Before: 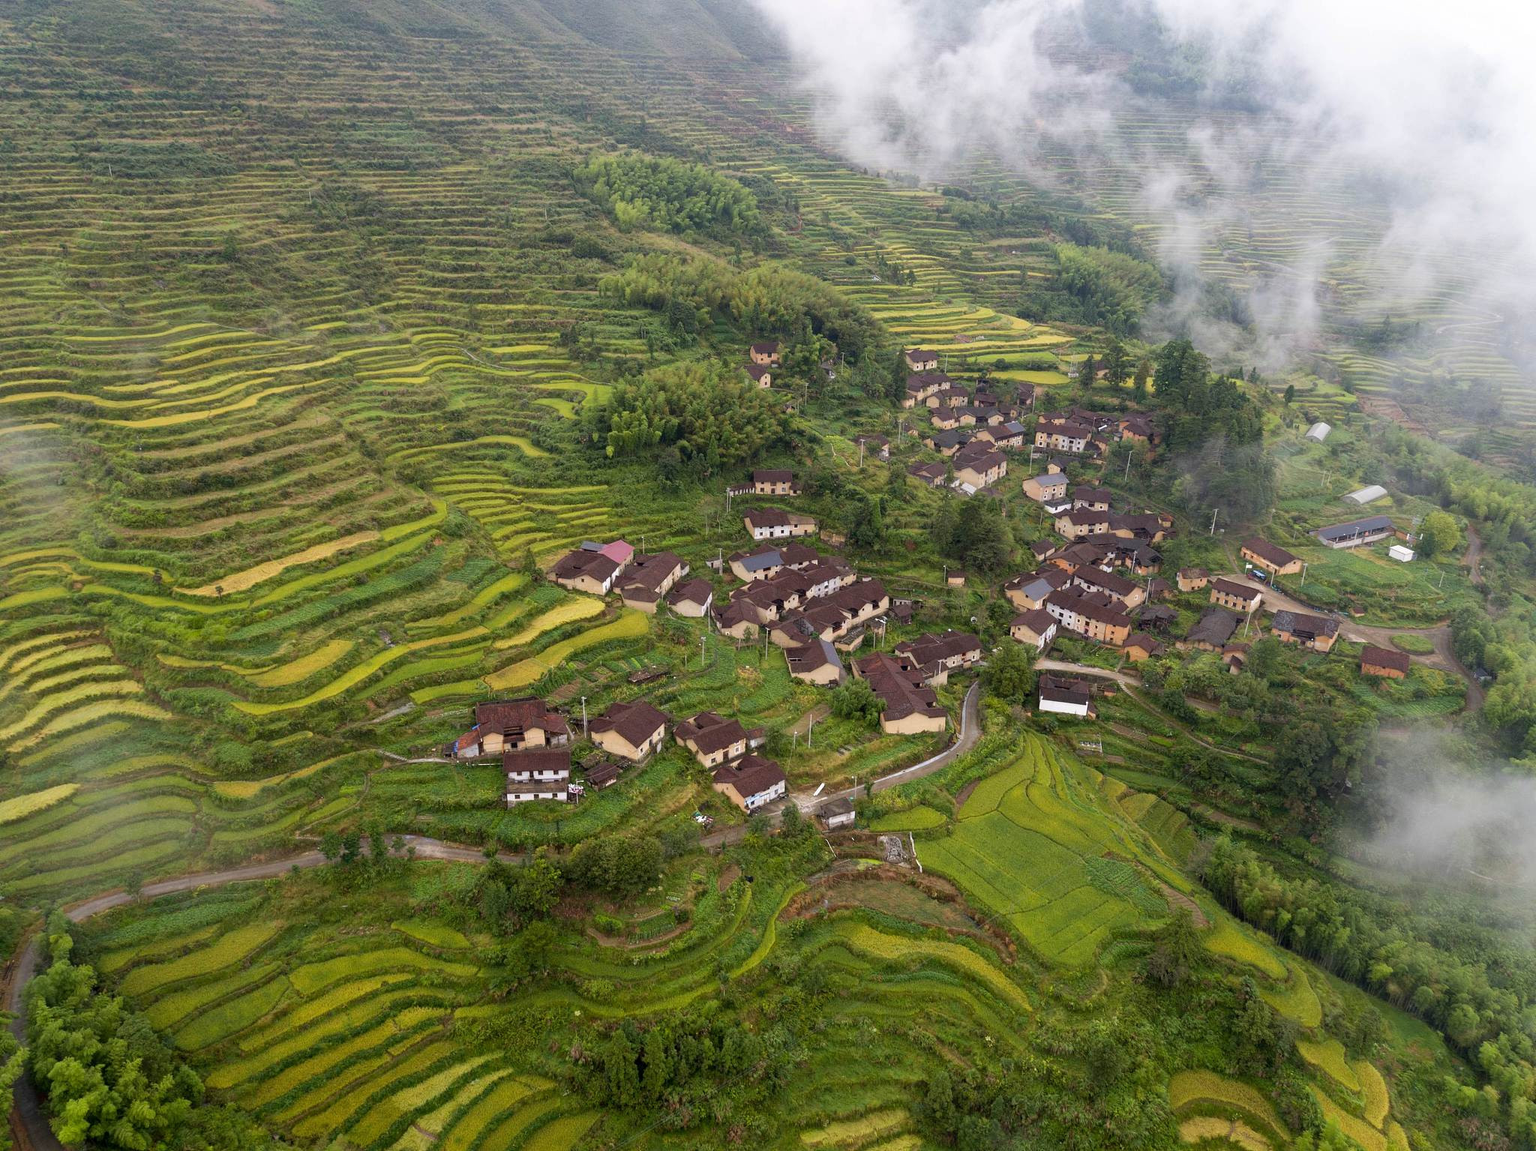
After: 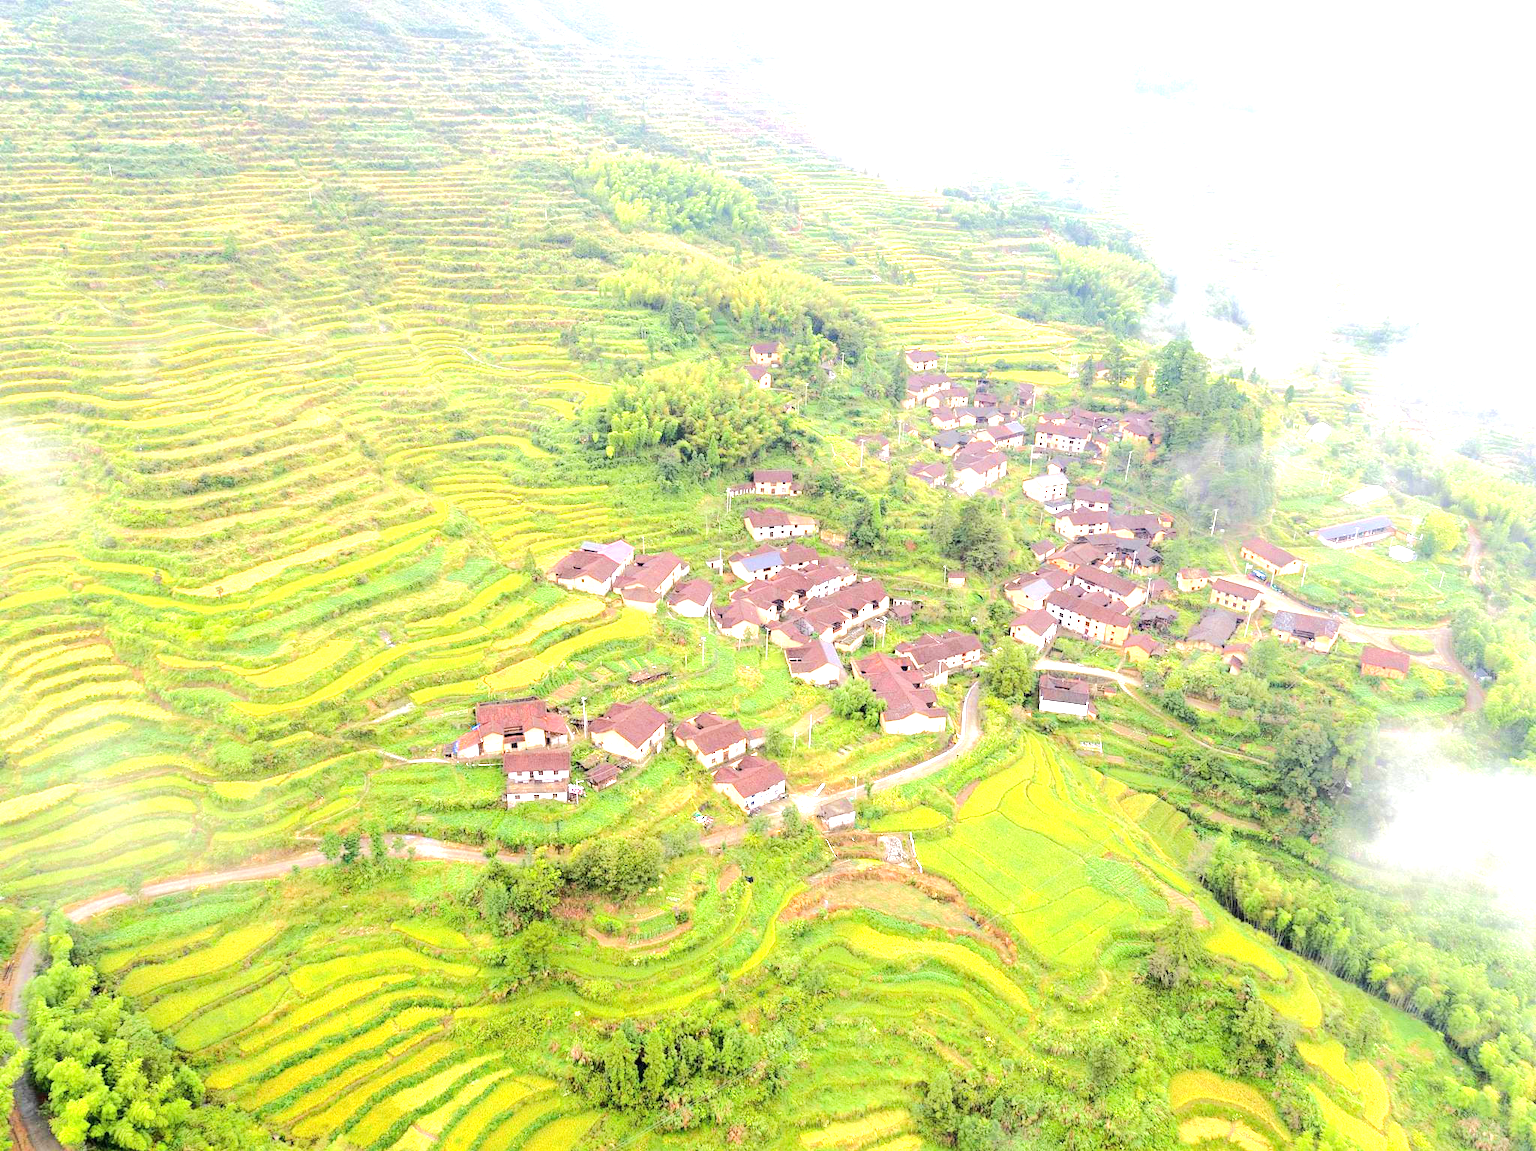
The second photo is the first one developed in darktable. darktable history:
tone equalizer: -7 EV 0.149 EV, -6 EV 0.581 EV, -5 EV 1.13 EV, -4 EV 1.36 EV, -3 EV 1.12 EV, -2 EV 0.6 EV, -1 EV 0.164 EV, edges refinement/feathering 500, mask exposure compensation -1.57 EV, preserve details no
exposure: exposure 0.6 EV, compensate exposure bias true, compensate highlight preservation false
